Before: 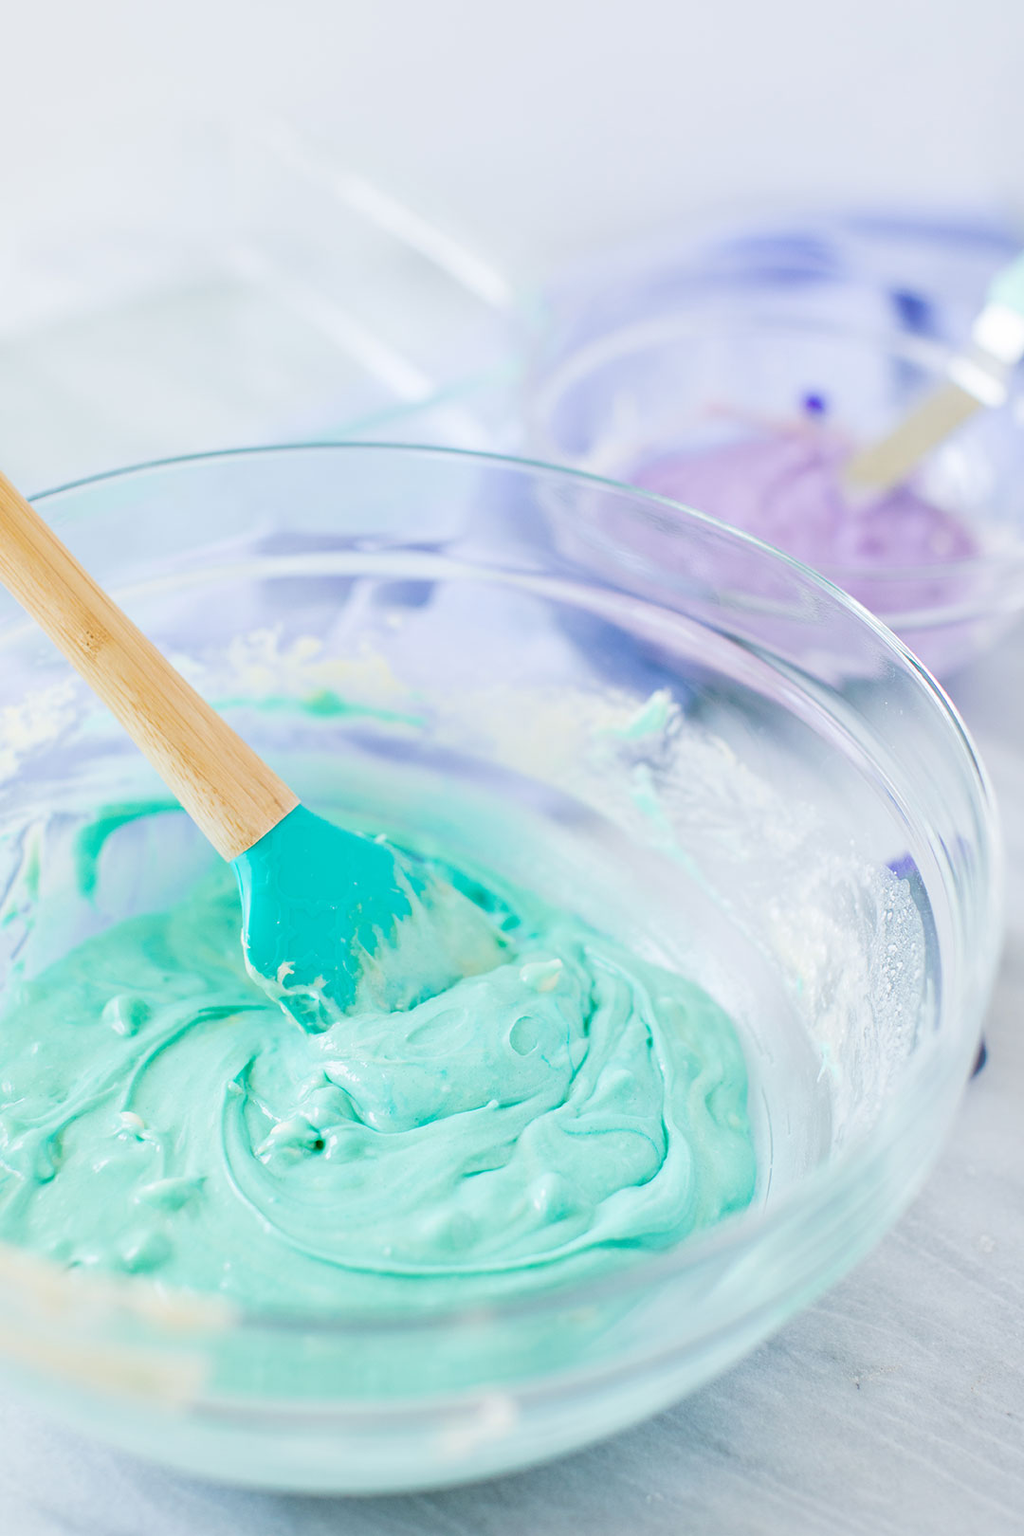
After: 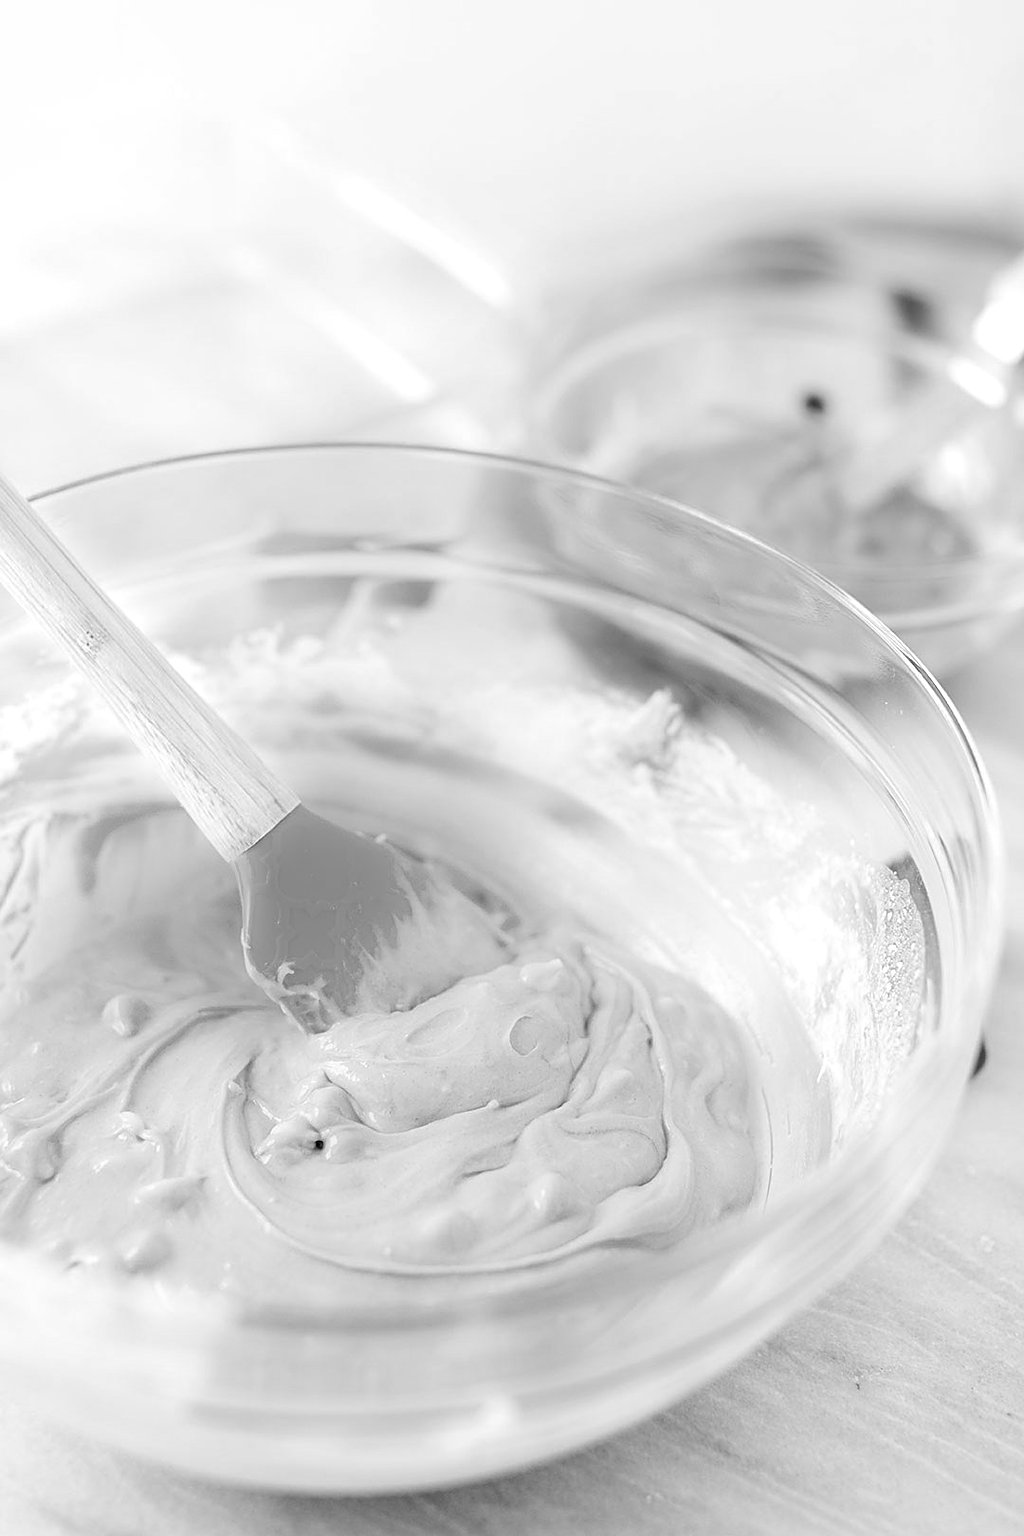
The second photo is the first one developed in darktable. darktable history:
tone equalizer: -8 EV -0.75 EV, -7 EV -0.7 EV, -6 EV -0.6 EV, -5 EV -0.4 EV, -3 EV 0.4 EV, -2 EV 0.6 EV, -1 EV 0.7 EV, +0 EV 0.75 EV, edges refinement/feathering 500, mask exposure compensation -1.57 EV, preserve details no
monochrome: a 26.22, b 42.67, size 0.8
color balance rgb: shadows lift › chroma 2%, shadows lift › hue 217.2°, power › chroma 0.25%, power › hue 60°, highlights gain › chroma 1.5%, highlights gain › hue 309.6°, global offset › luminance -0.5%, perceptual saturation grading › global saturation 15%, global vibrance 20%
sharpen: on, module defaults
